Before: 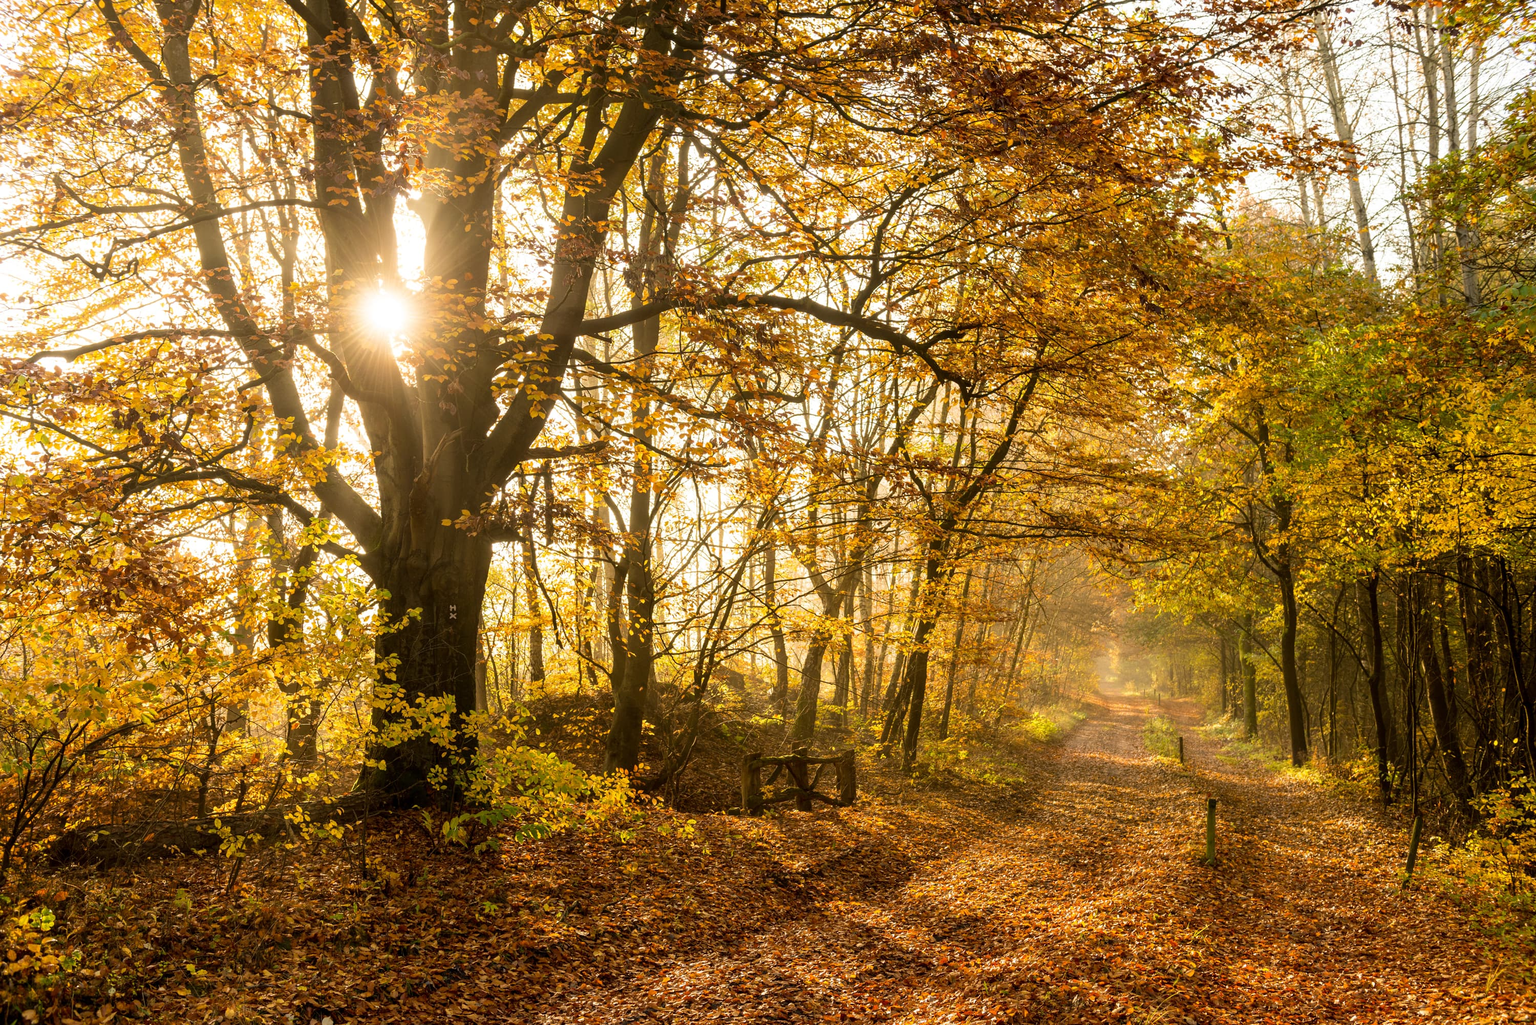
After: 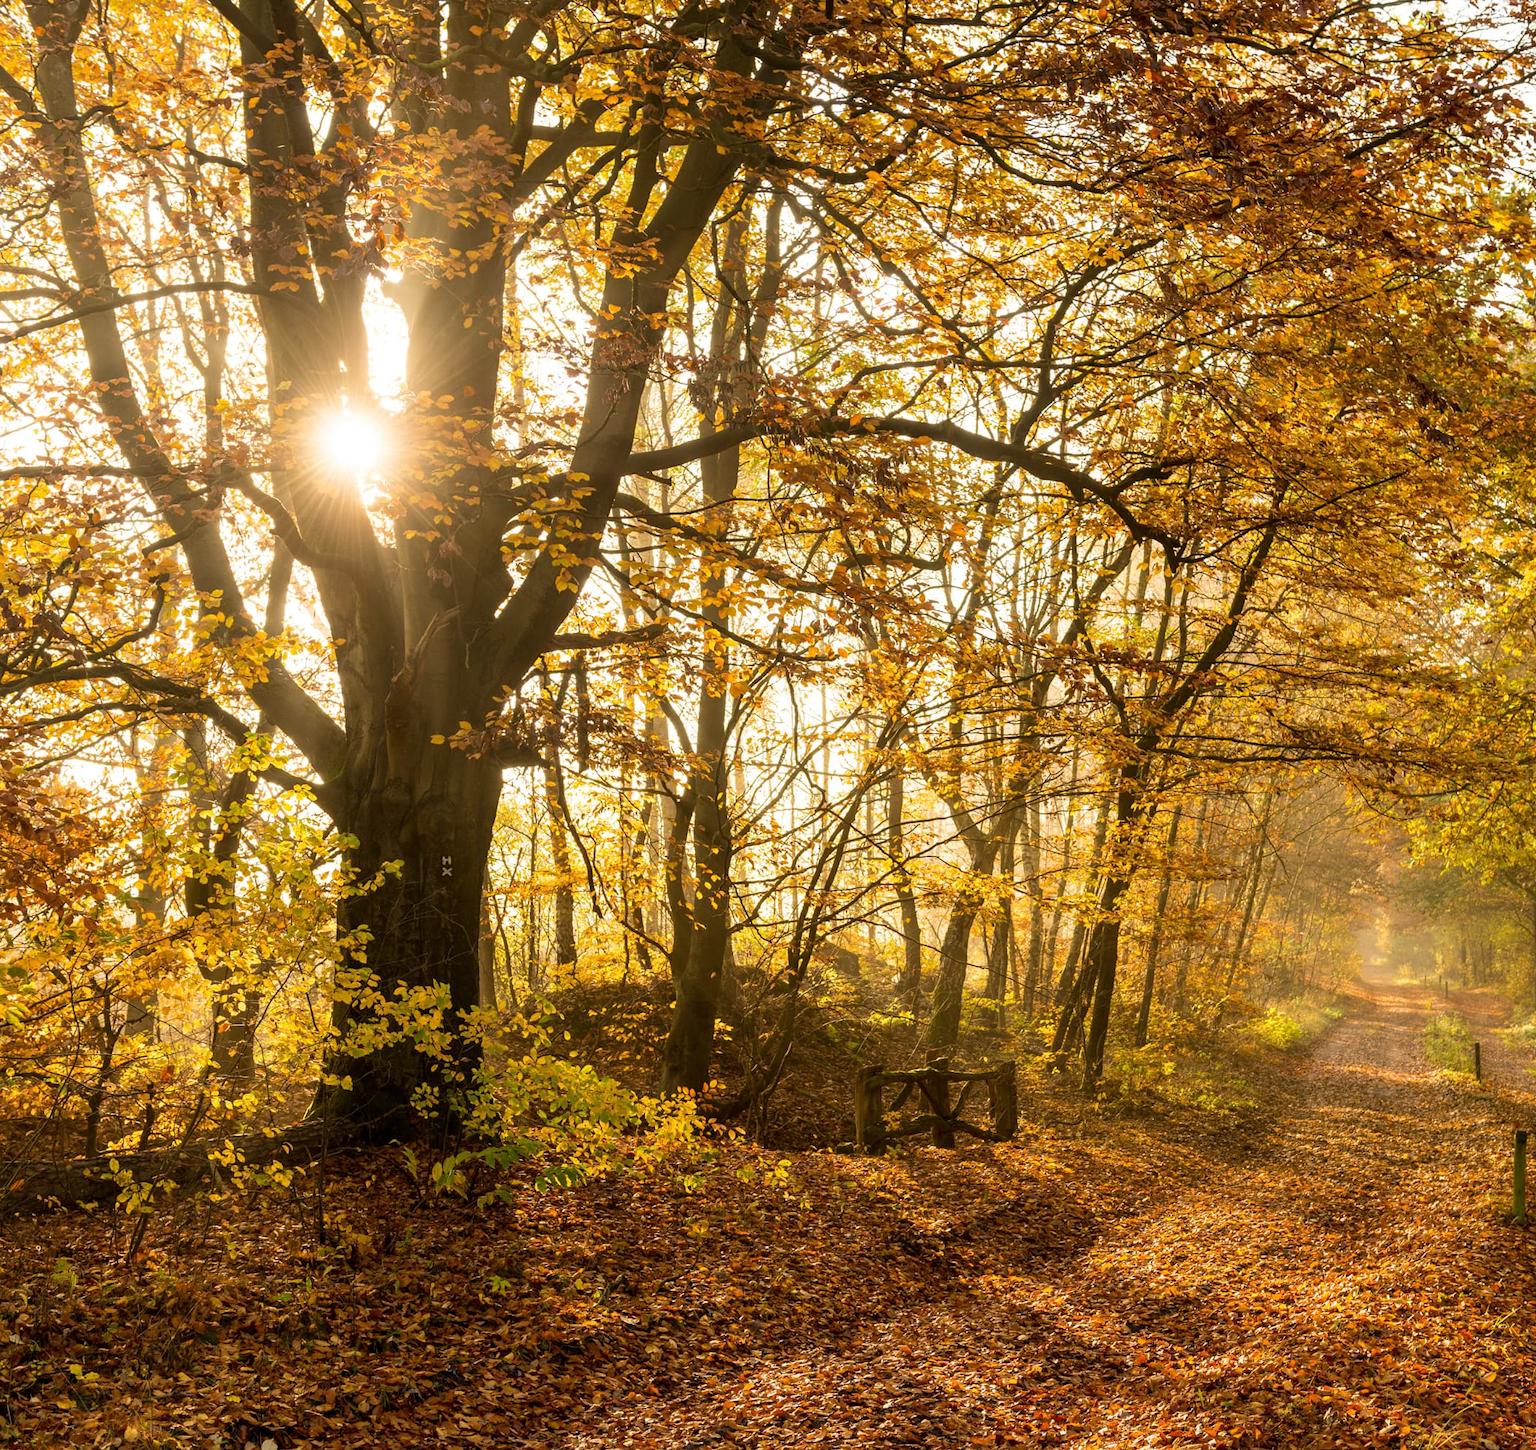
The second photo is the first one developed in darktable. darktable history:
crop and rotate: left 8.96%, right 20.354%
